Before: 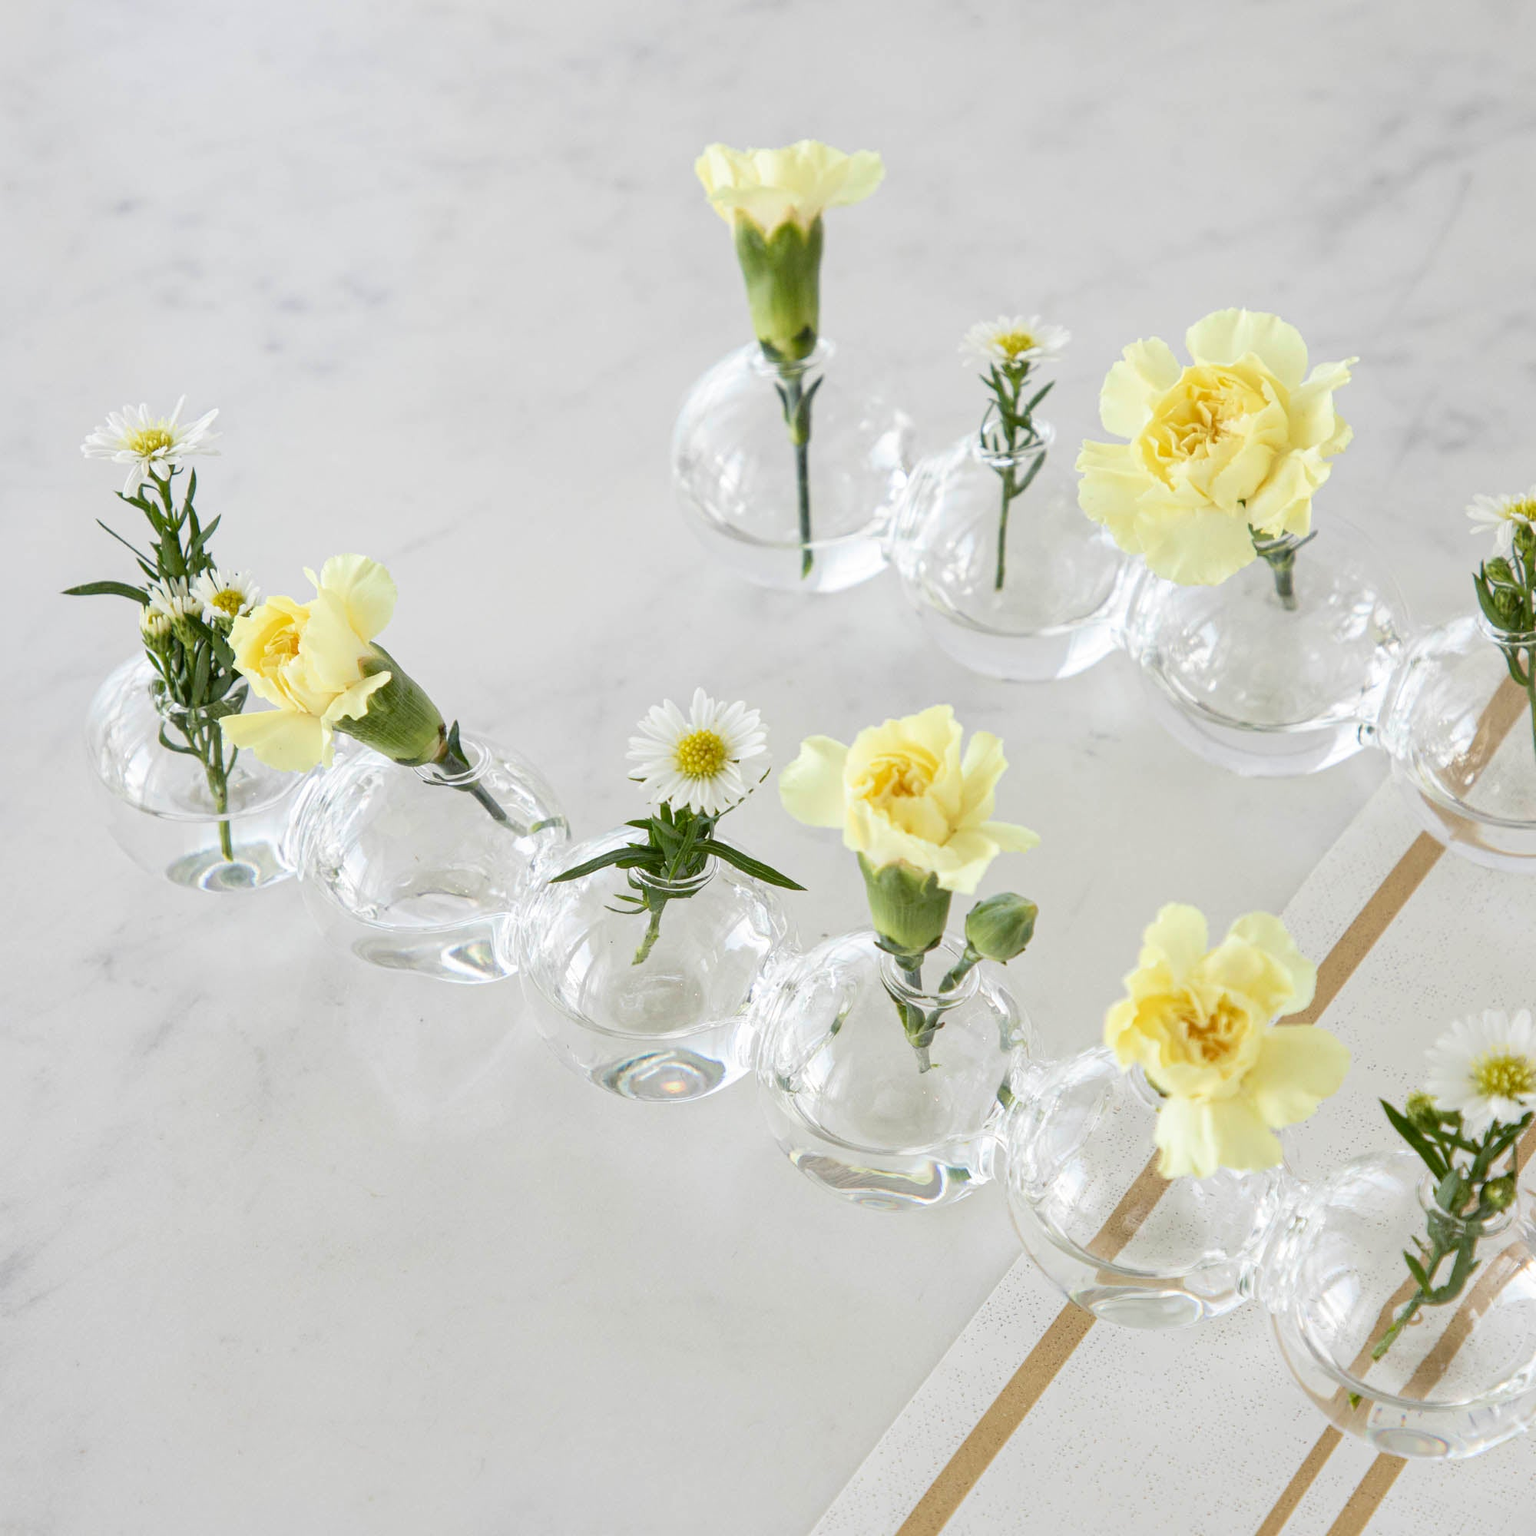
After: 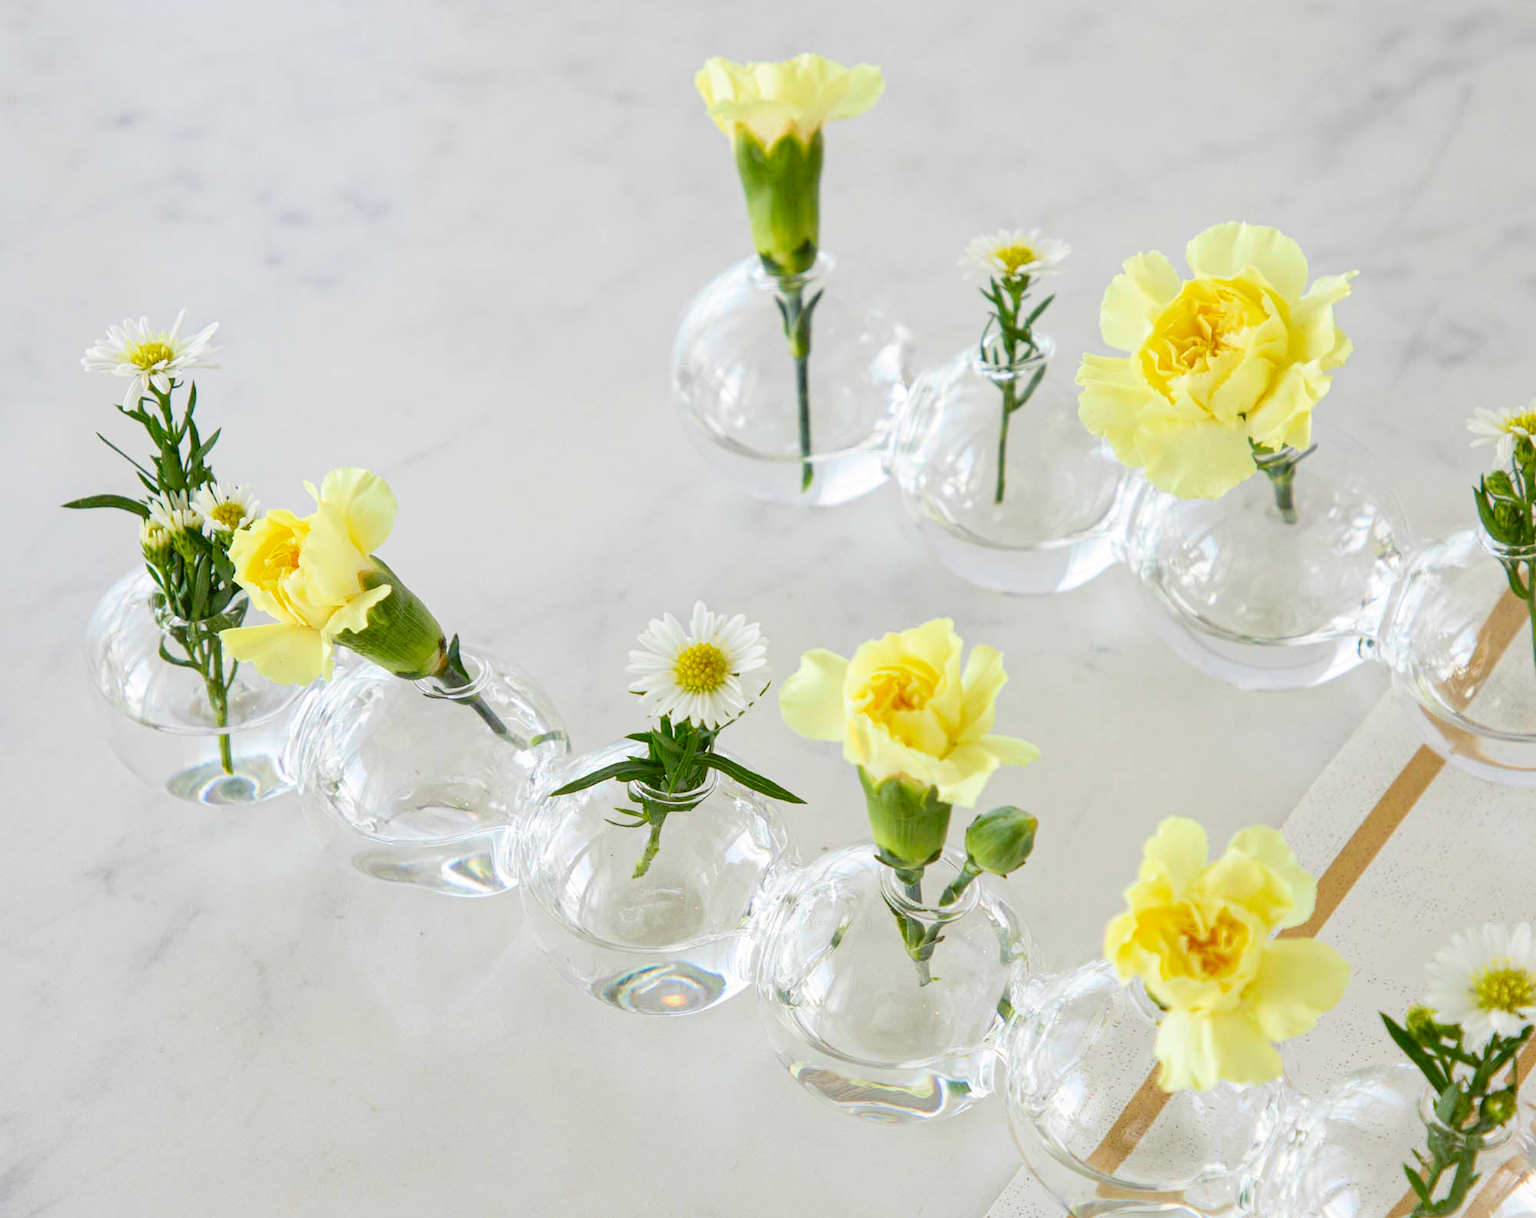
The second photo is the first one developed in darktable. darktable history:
crop and rotate: top 5.667%, bottom 14.937%
contrast brightness saturation: saturation 0.5
